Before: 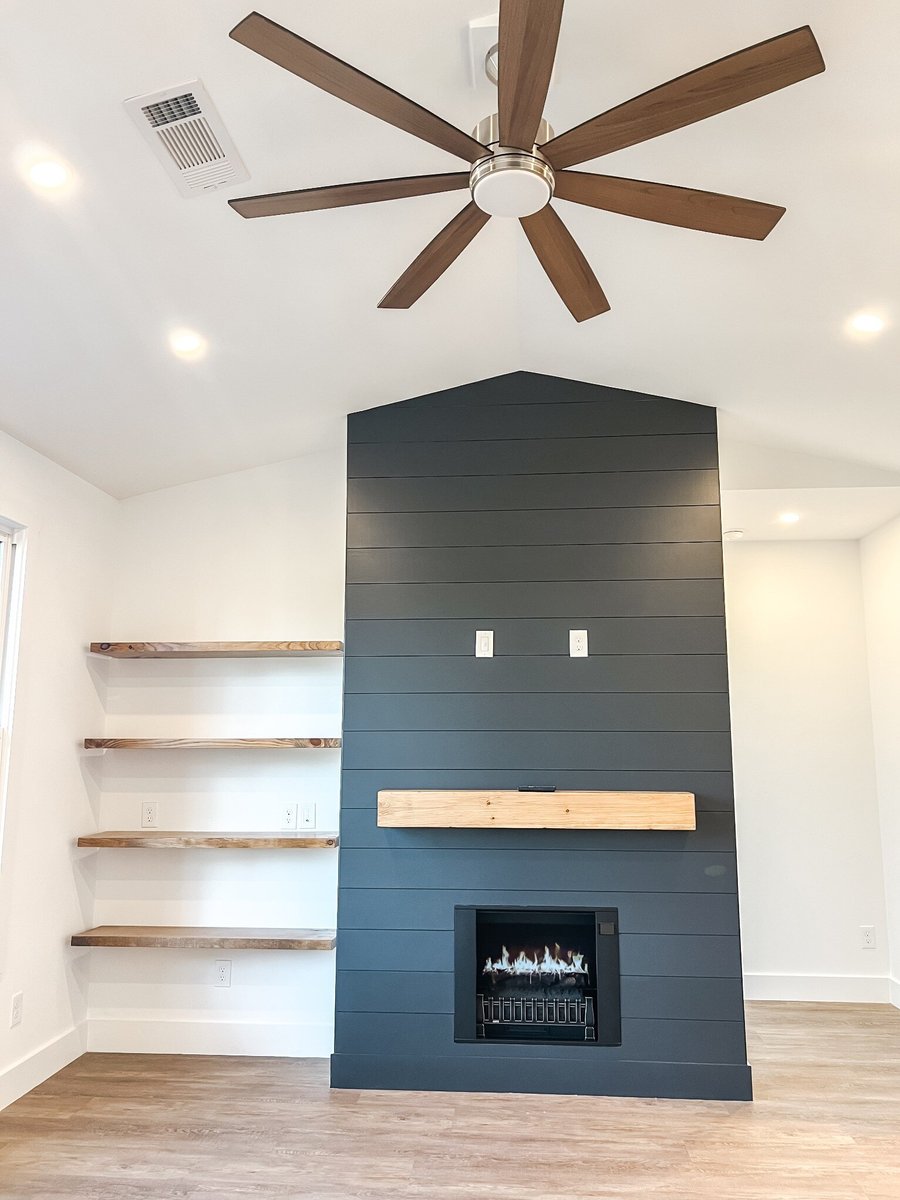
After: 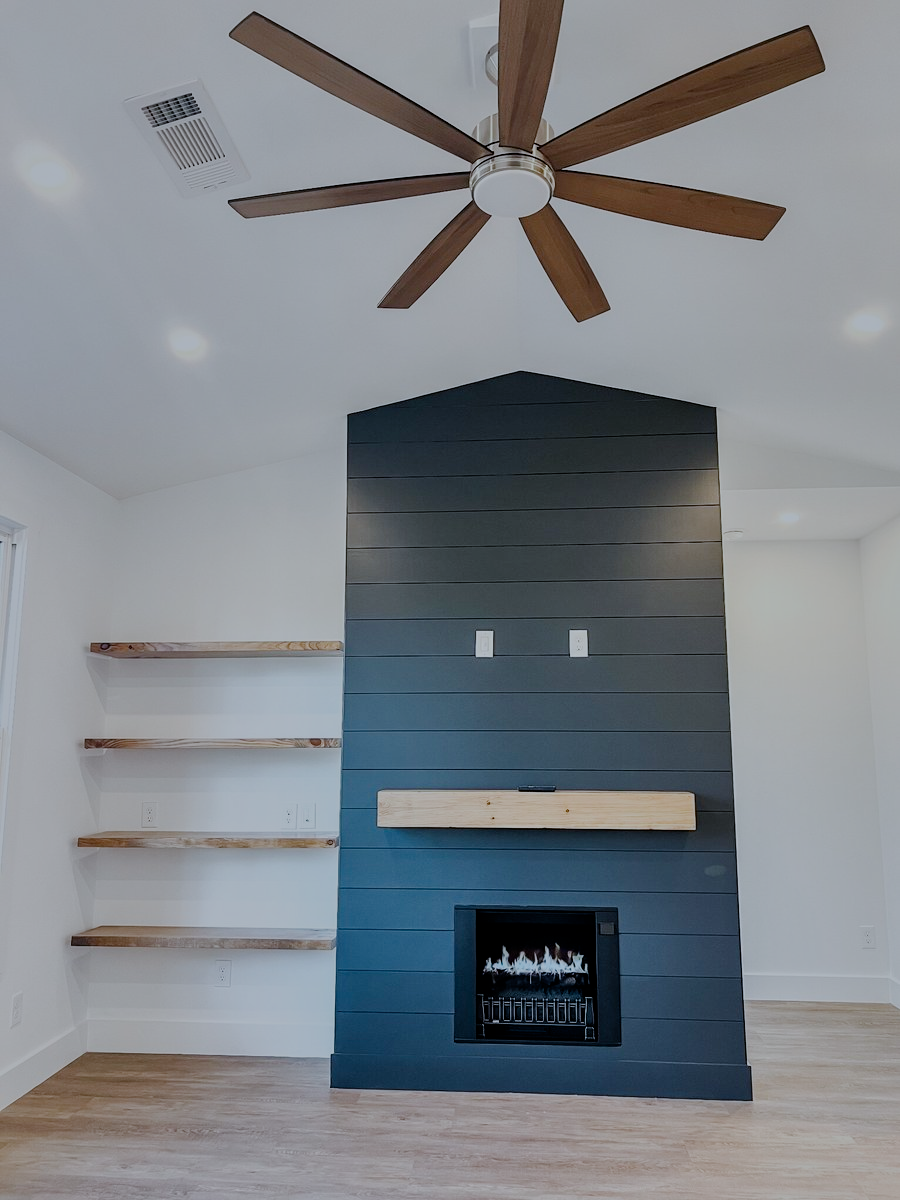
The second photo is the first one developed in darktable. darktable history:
color balance rgb: shadows fall-off 101%, linear chroma grading › mid-tones 7.63%, perceptual saturation grading › mid-tones 11.68%, mask middle-gray fulcrum 22.45%, global vibrance 10.11%, saturation formula JzAzBz (2021)
filmic rgb: middle gray luminance 30%, black relative exposure -9 EV, white relative exposure 7 EV, threshold 6 EV, target black luminance 0%, hardness 2.94, latitude 2.04%, contrast 0.963, highlights saturation mix 5%, shadows ↔ highlights balance 12.16%, add noise in highlights 0, preserve chrominance no, color science v3 (2019), use custom middle-gray values true, iterations of high-quality reconstruction 0, contrast in highlights soft, enable highlight reconstruction true
color calibration: x 0.37, y 0.382, temperature 4313.32 K
shadows and highlights: shadows 49, highlights -41, soften with gaussian
